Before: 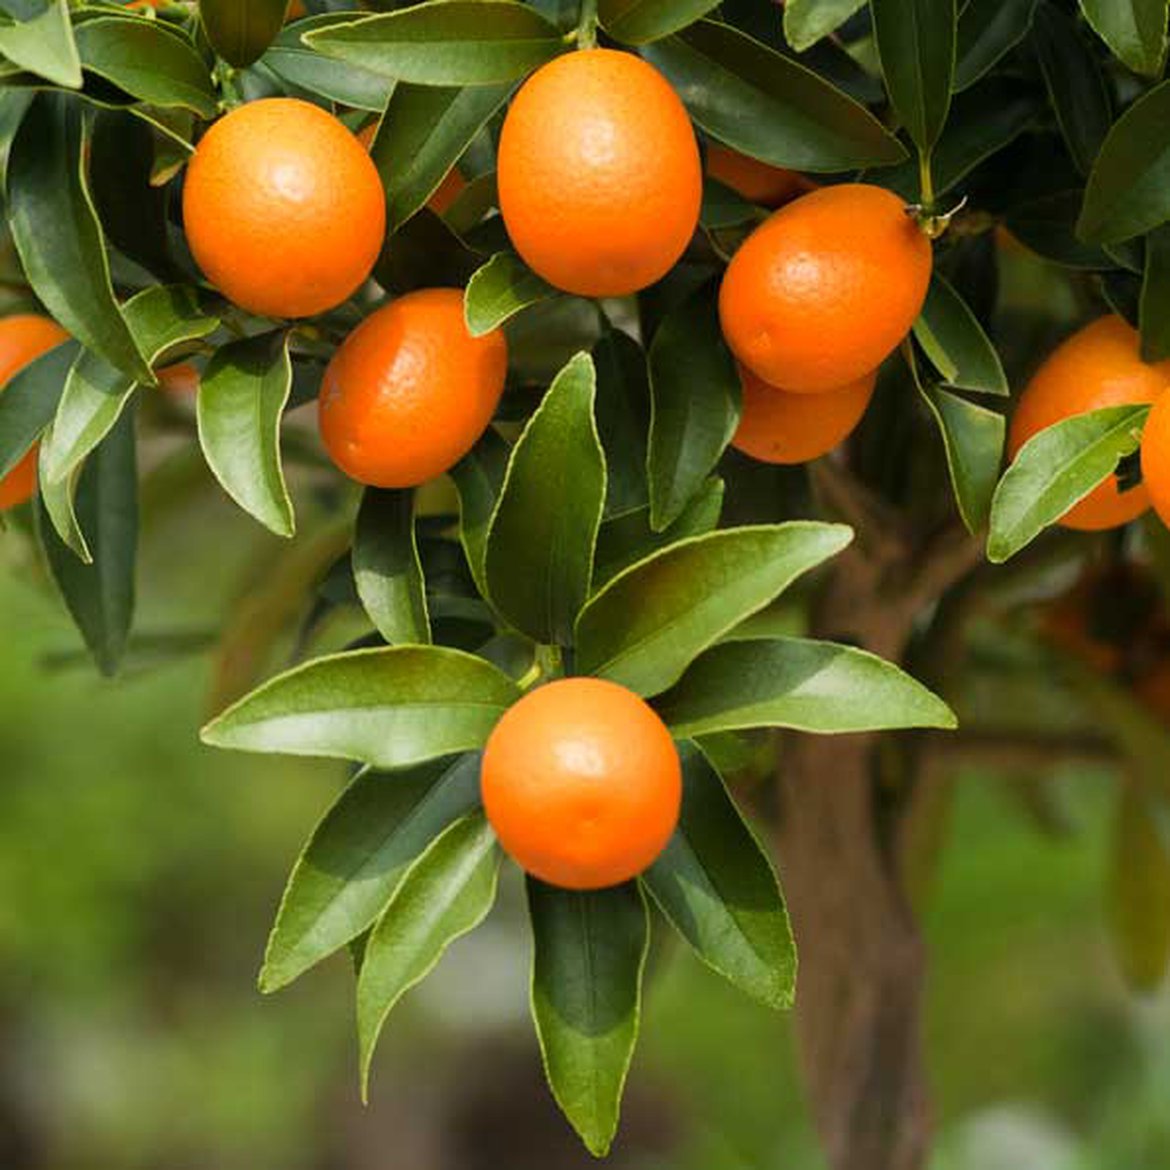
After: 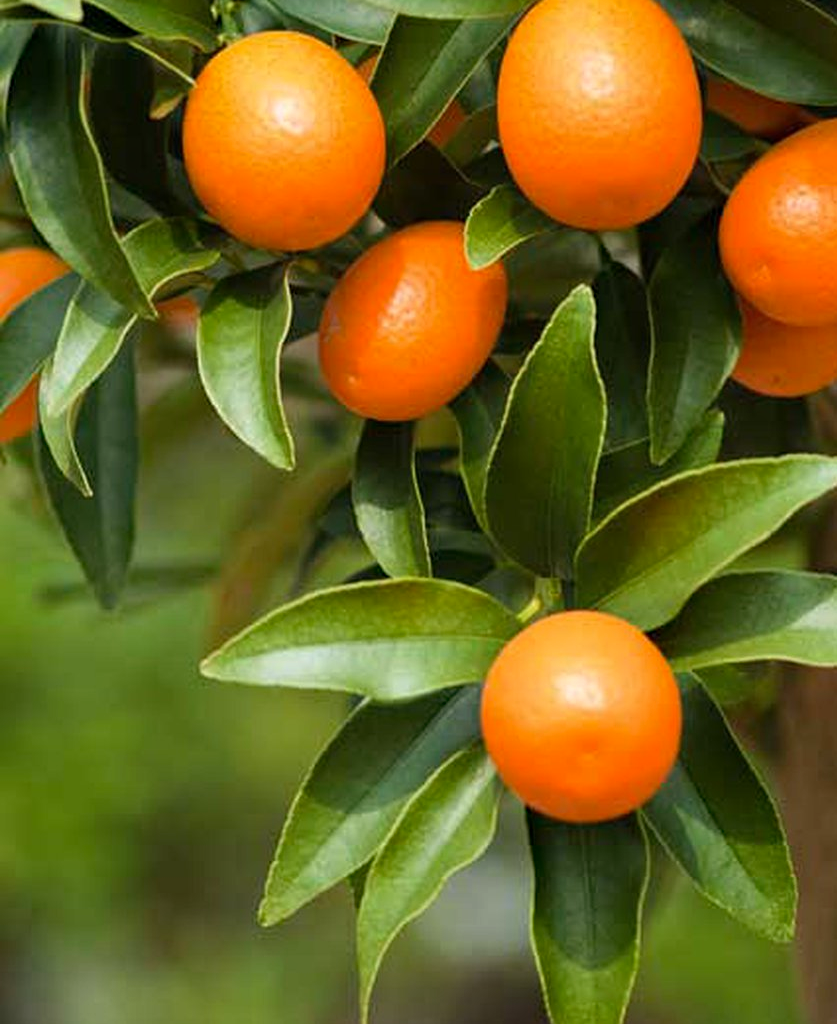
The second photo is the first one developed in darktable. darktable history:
haze removal: compatibility mode true, adaptive false
crop: top 5.803%, right 27.864%, bottom 5.804%
